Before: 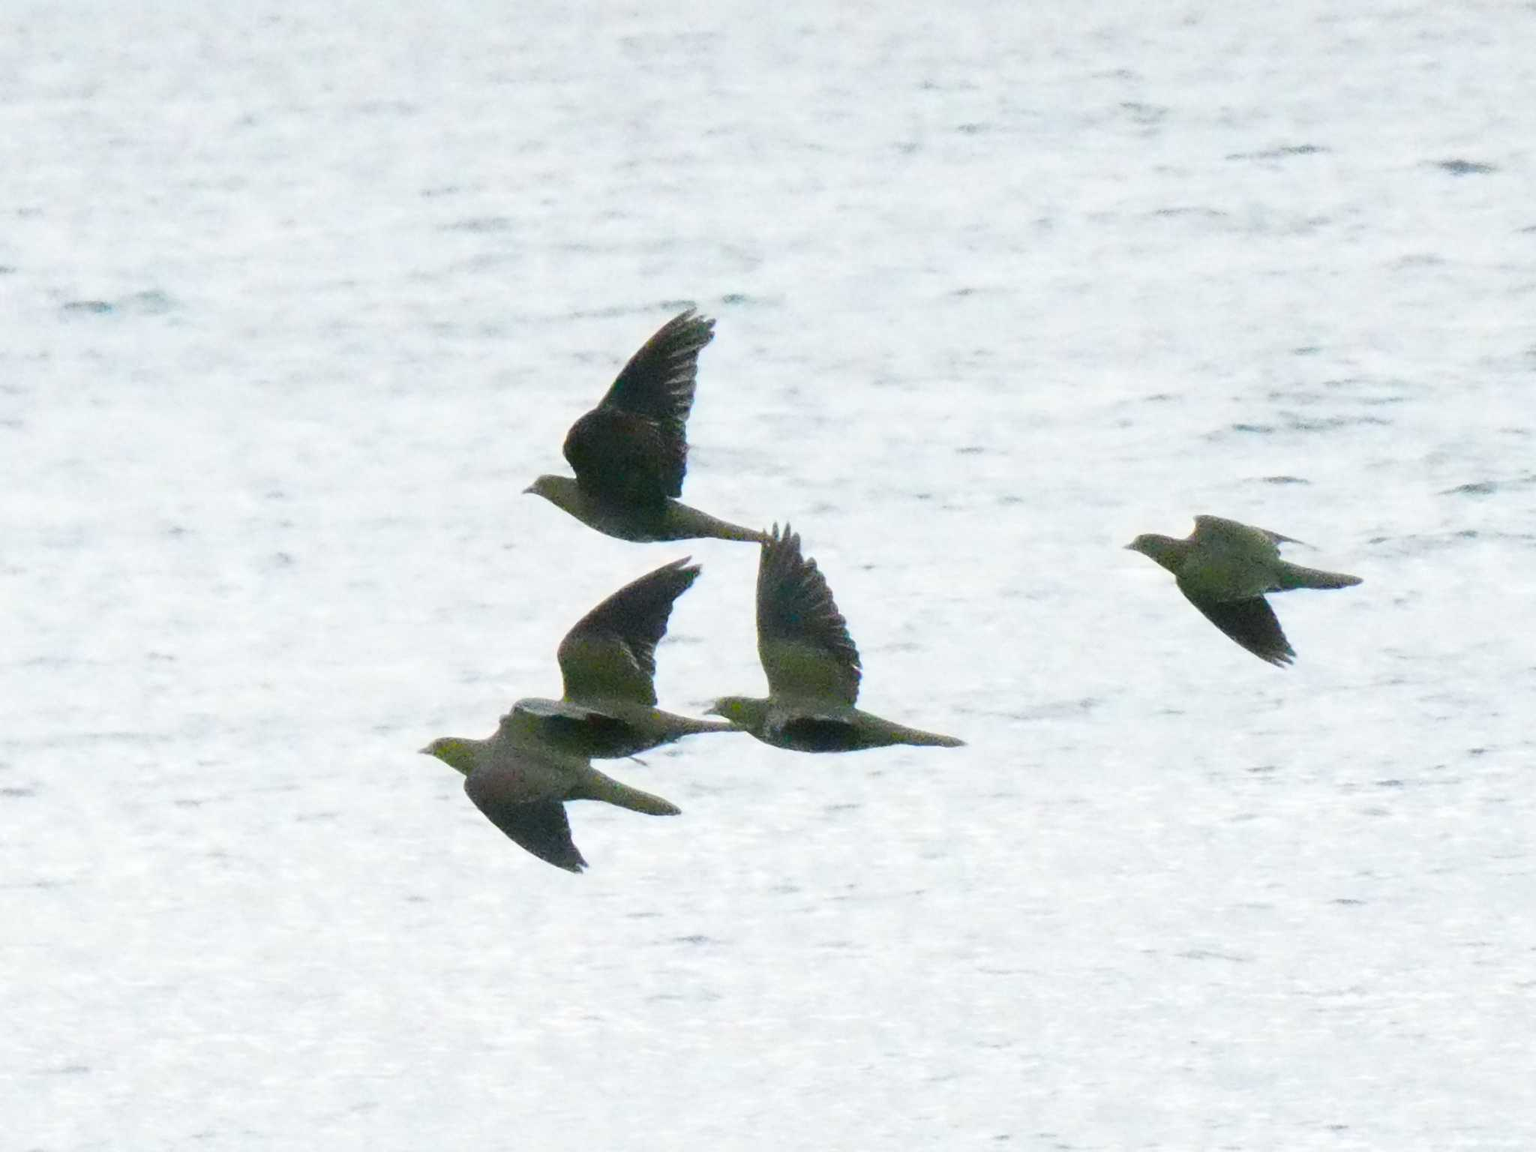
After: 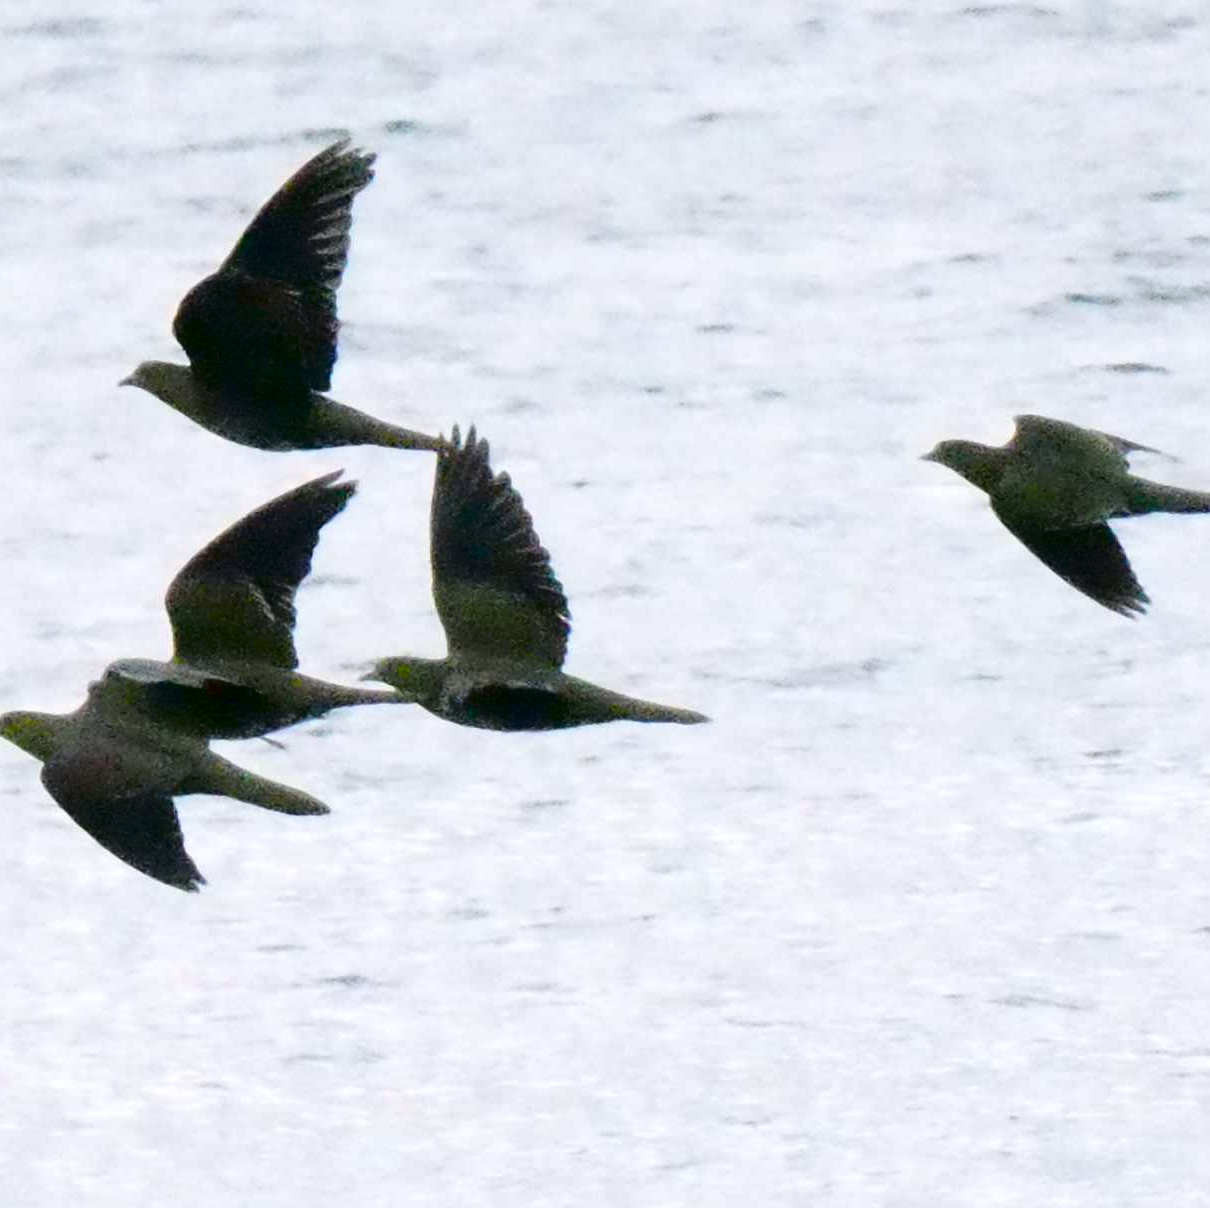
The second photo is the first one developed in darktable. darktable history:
crop and rotate: left 28.256%, top 17.734%, right 12.656%, bottom 3.573%
contrast brightness saturation: brightness -0.09
white balance: red 1.009, blue 1.027
fill light: exposure -2 EV, width 8.6
